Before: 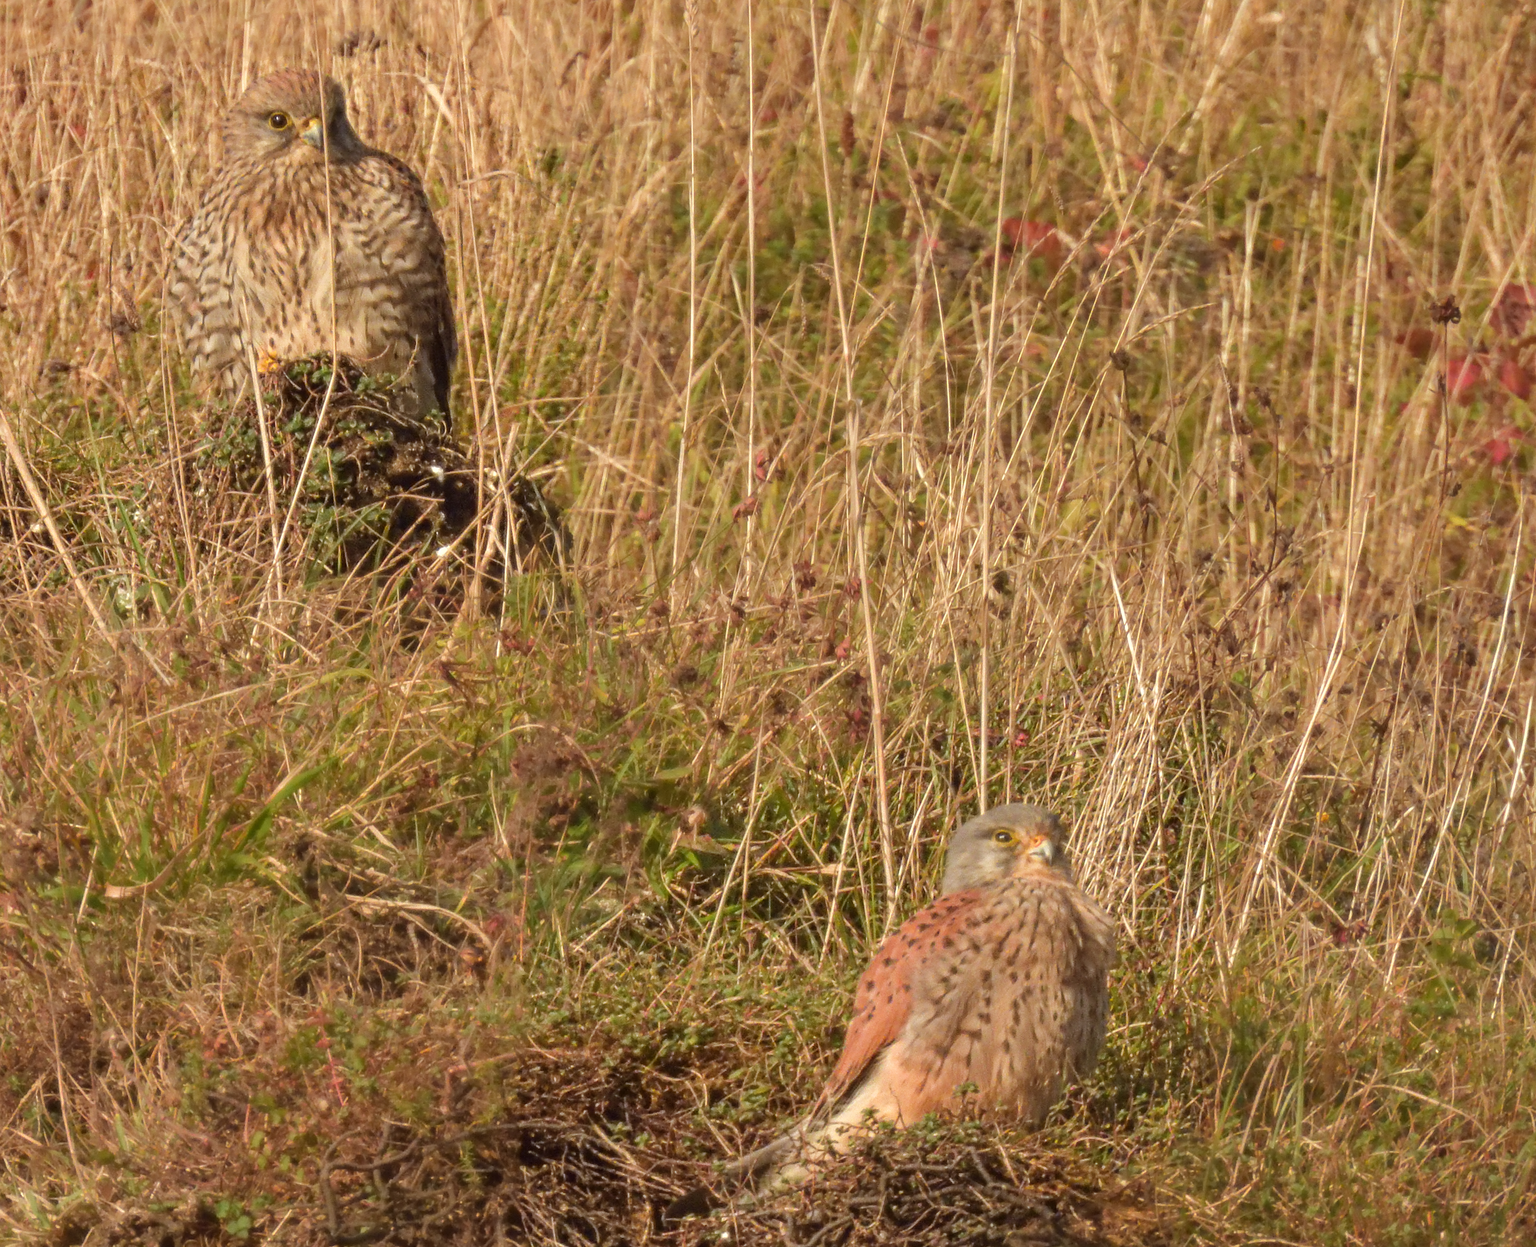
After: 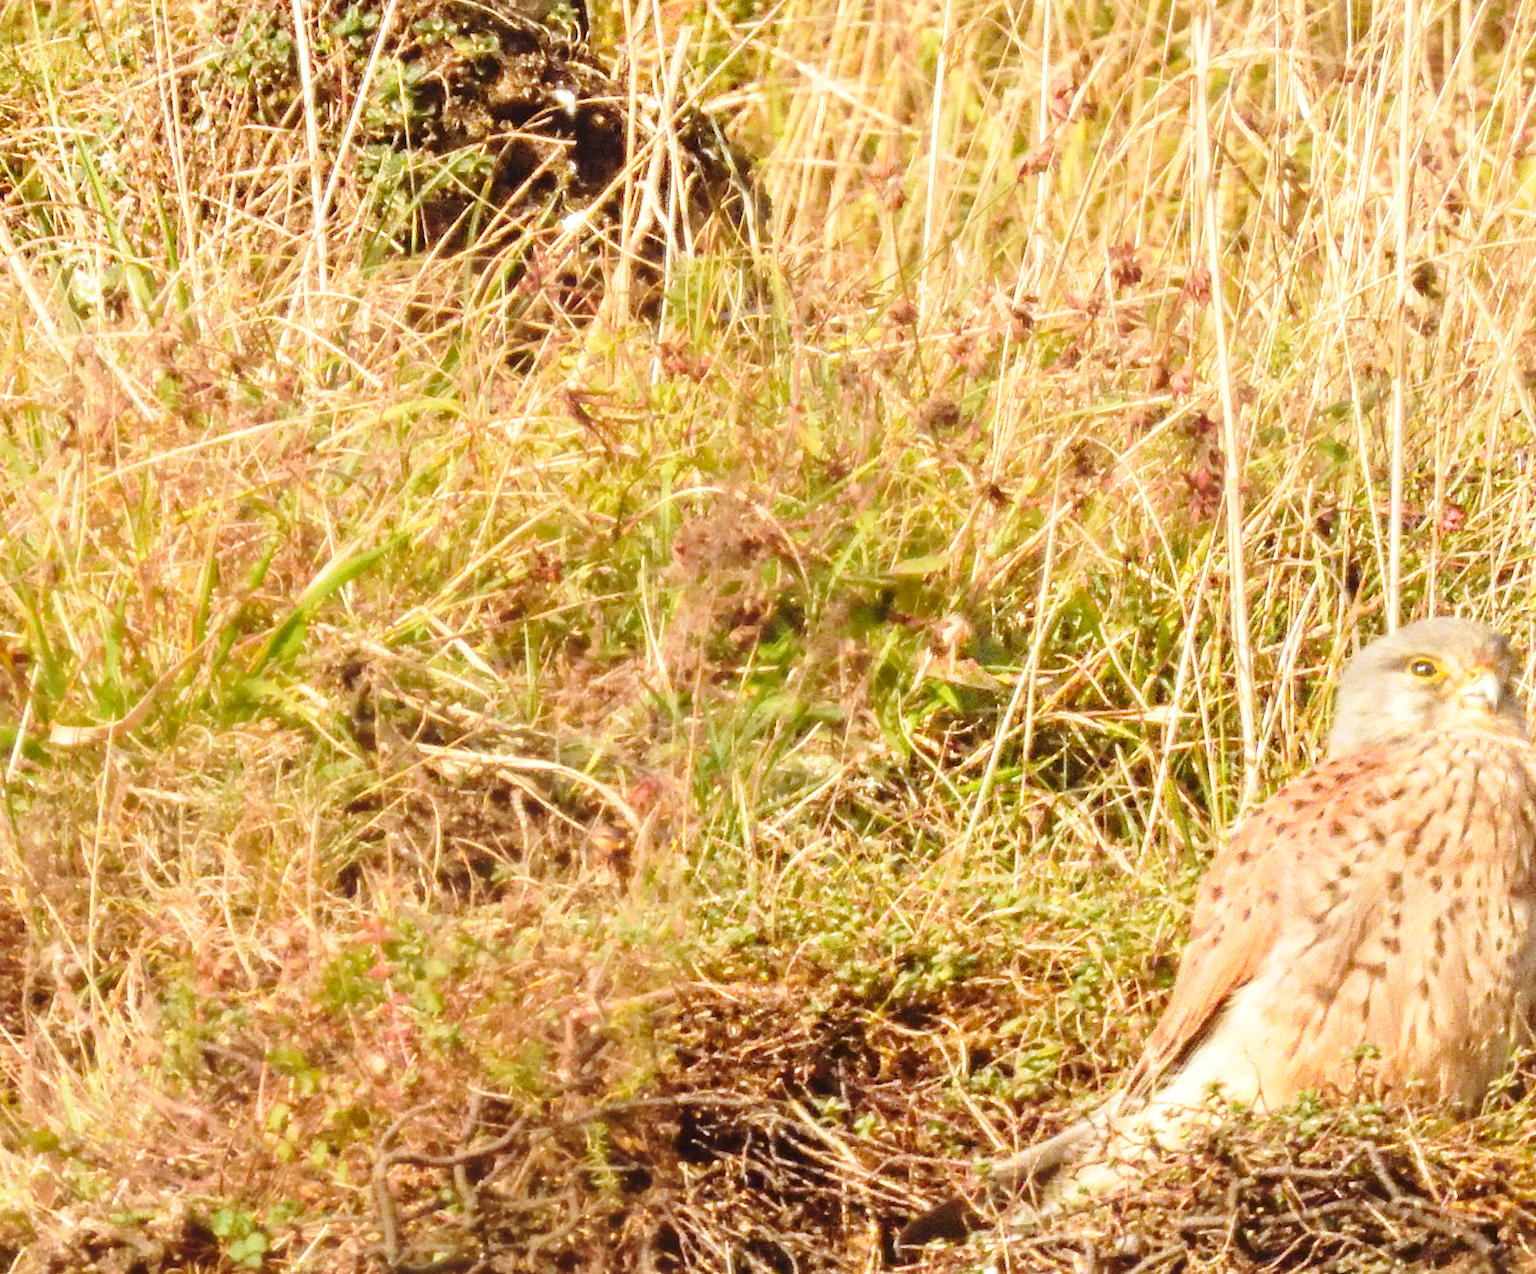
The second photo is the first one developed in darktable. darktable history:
exposure: exposure 0.638 EV, compensate highlight preservation false
crop and rotate: angle -0.736°, left 3.799%, top 32.043%, right 29.726%
base curve: curves: ch0 [(0, 0) (0.028, 0.03) (0.121, 0.232) (0.46, 0.748) (0.859, 0.968) (1, 1)], preserve colors none
